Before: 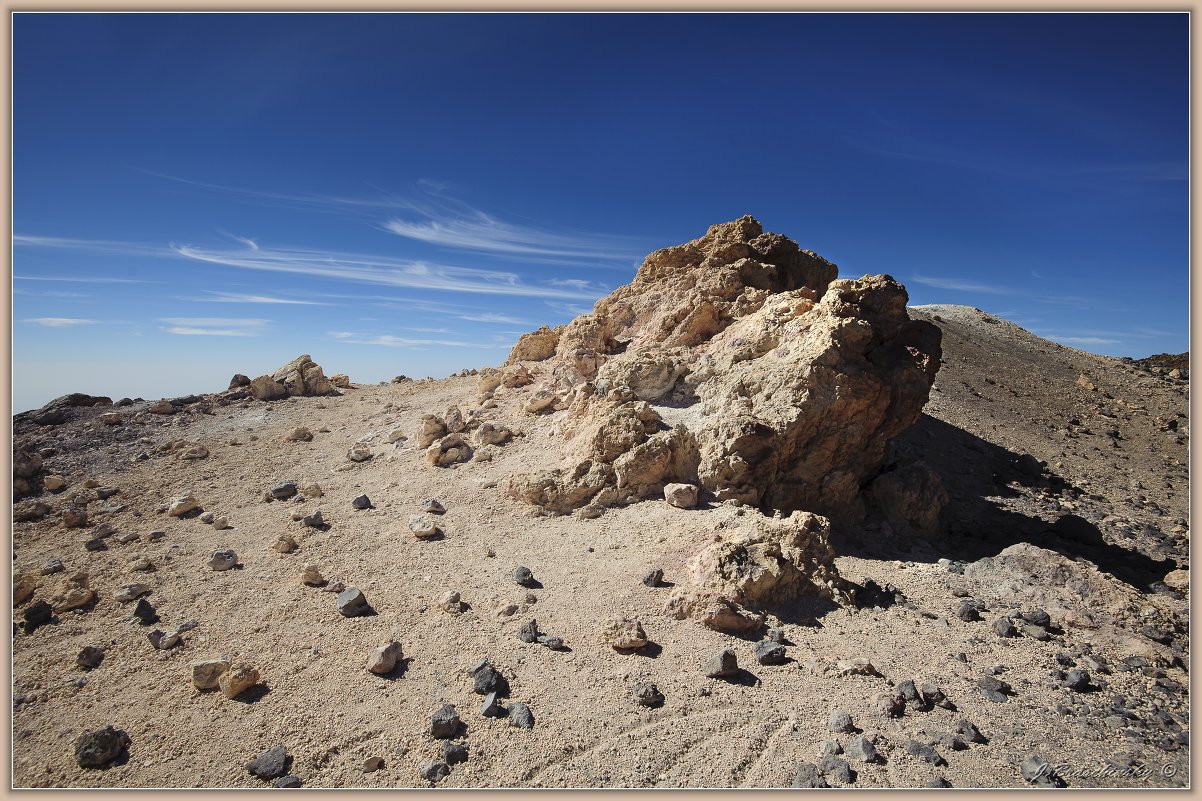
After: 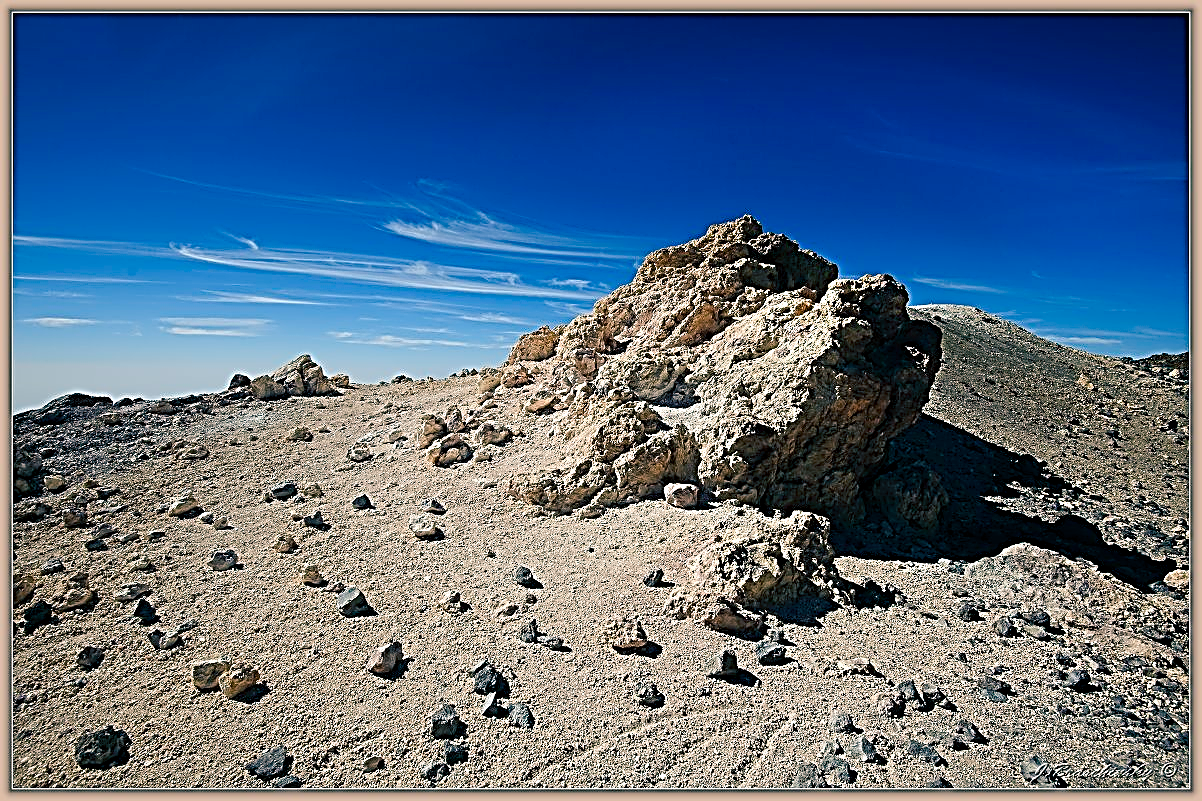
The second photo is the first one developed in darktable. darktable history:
color balance rgb: shadows lift › luminance -28.884%, shadows lift › chroma 10.259%, shadows lift › hue 229.78°, perceptual saturation grading › global saturation 20%, perceptual saturation grading › highlights -25.66%, perceptual saturation grading › shadows 24.588%, global vibrance 2.939%
sharpen: radius 3.177, amount 1.728
